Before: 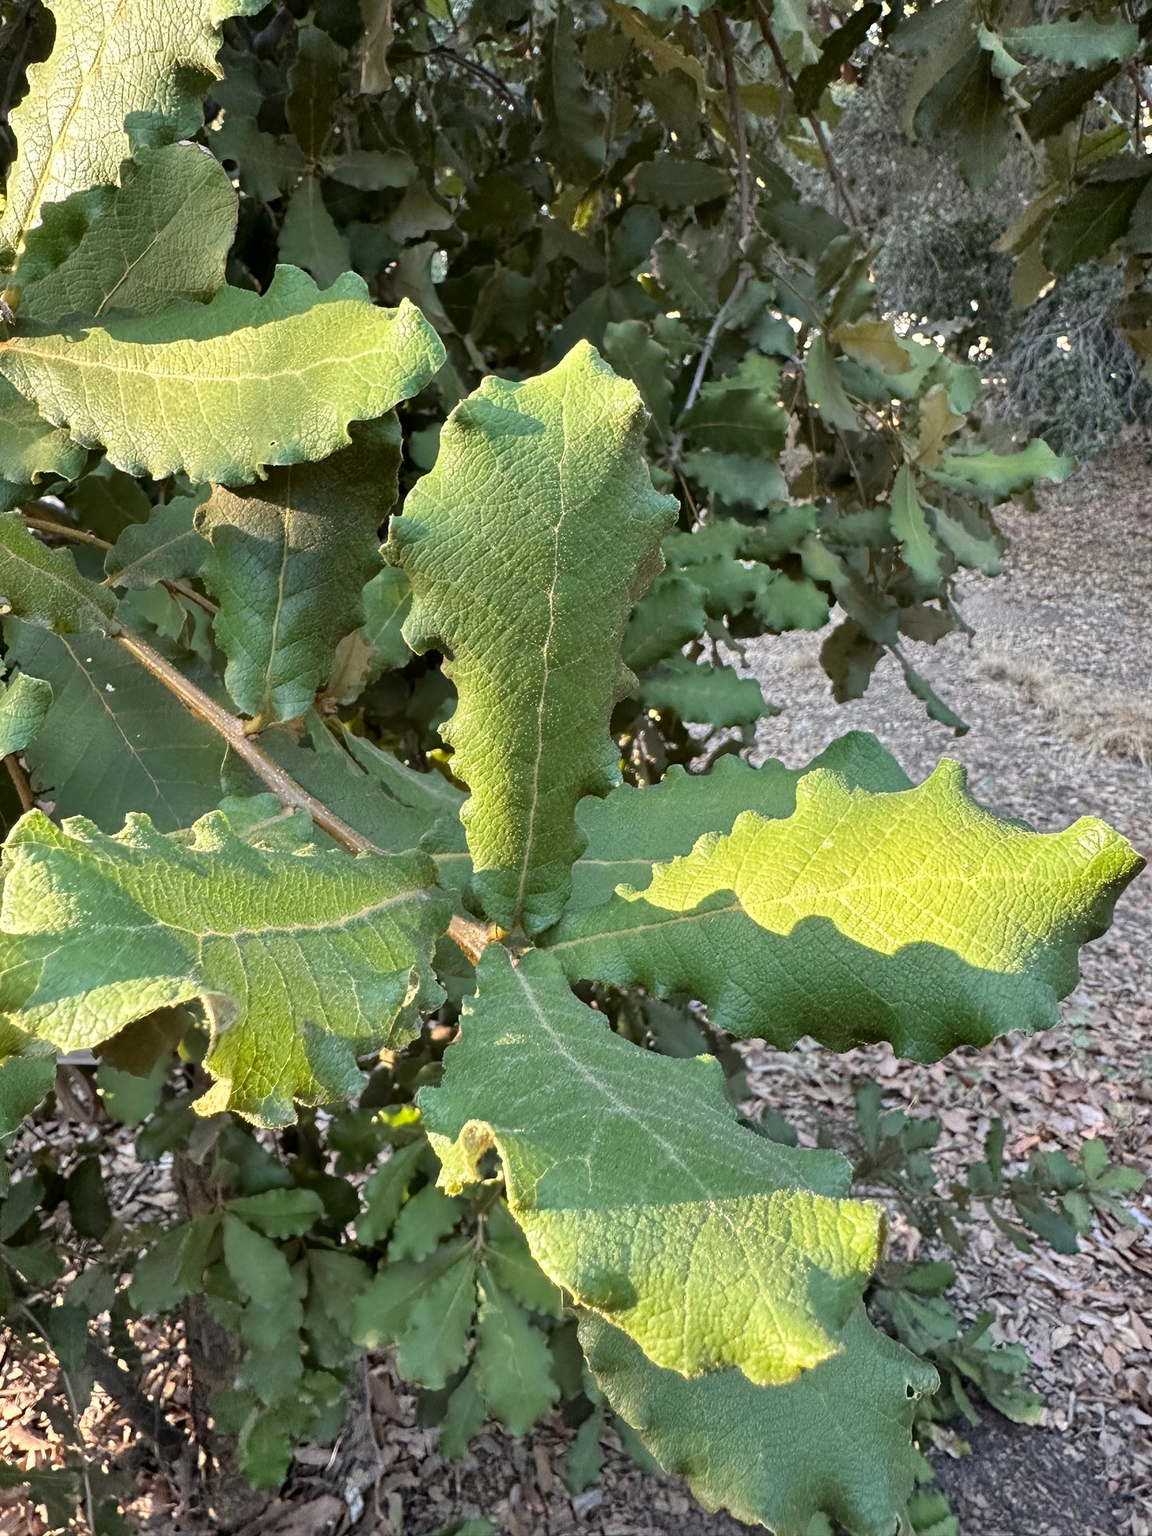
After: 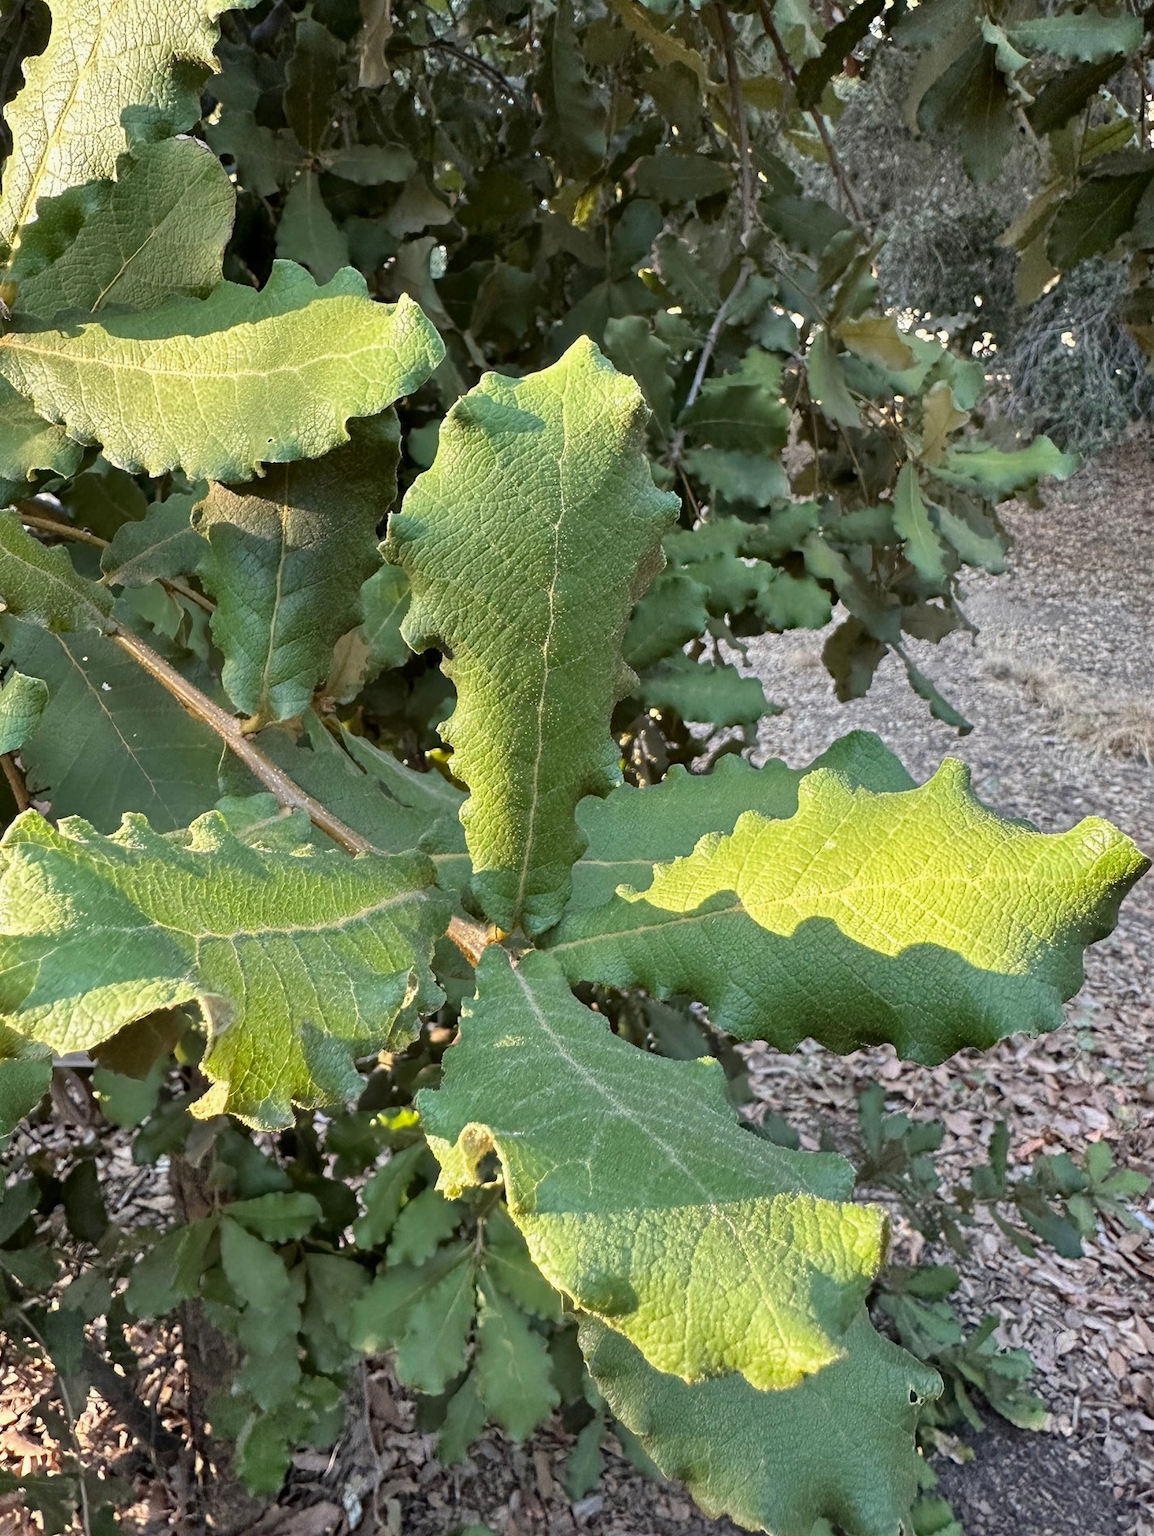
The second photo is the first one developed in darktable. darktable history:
exposure: exposure -0.072 EV, compensate highlight preservation false
crop: left 0.434%, top 0.485%, right 0.244%, bottom 0.386%
